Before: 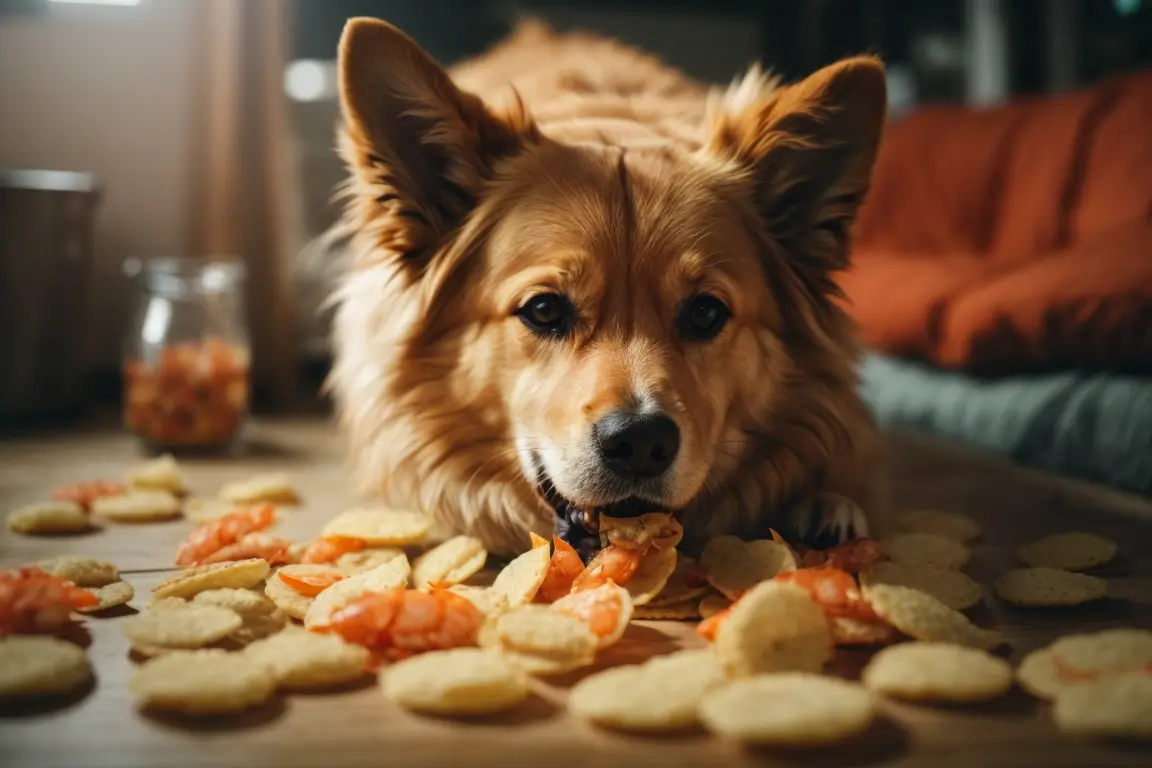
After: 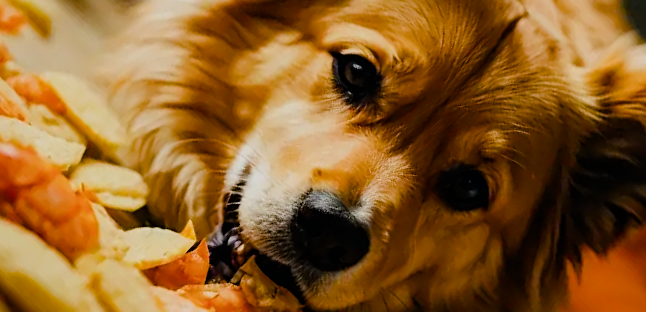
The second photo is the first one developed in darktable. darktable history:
crop and rotate: angle -44.75°, top 16.287%, right 0.893%, bottom 11.749%
filmic rgb: black relative exposure -7.65 EV, white relative exposure 4.56 EV, threshold 5.98 EV, hardness 3.61, enable highlight reconstruction true
exposure: black level correction 0.001, exposure 0.191 EV, compensate highlight preservation false
haze removal: adaptive false
color balance rgb: shadows lift › luminance -19.811%, perceptual saturation grading › global saturation 34.892%, perceptual saturation grading › highlights -29.971%, perceptual saturation grading › shadows 35.068%, global vibrance 20%
sharpen: on, module defaults
